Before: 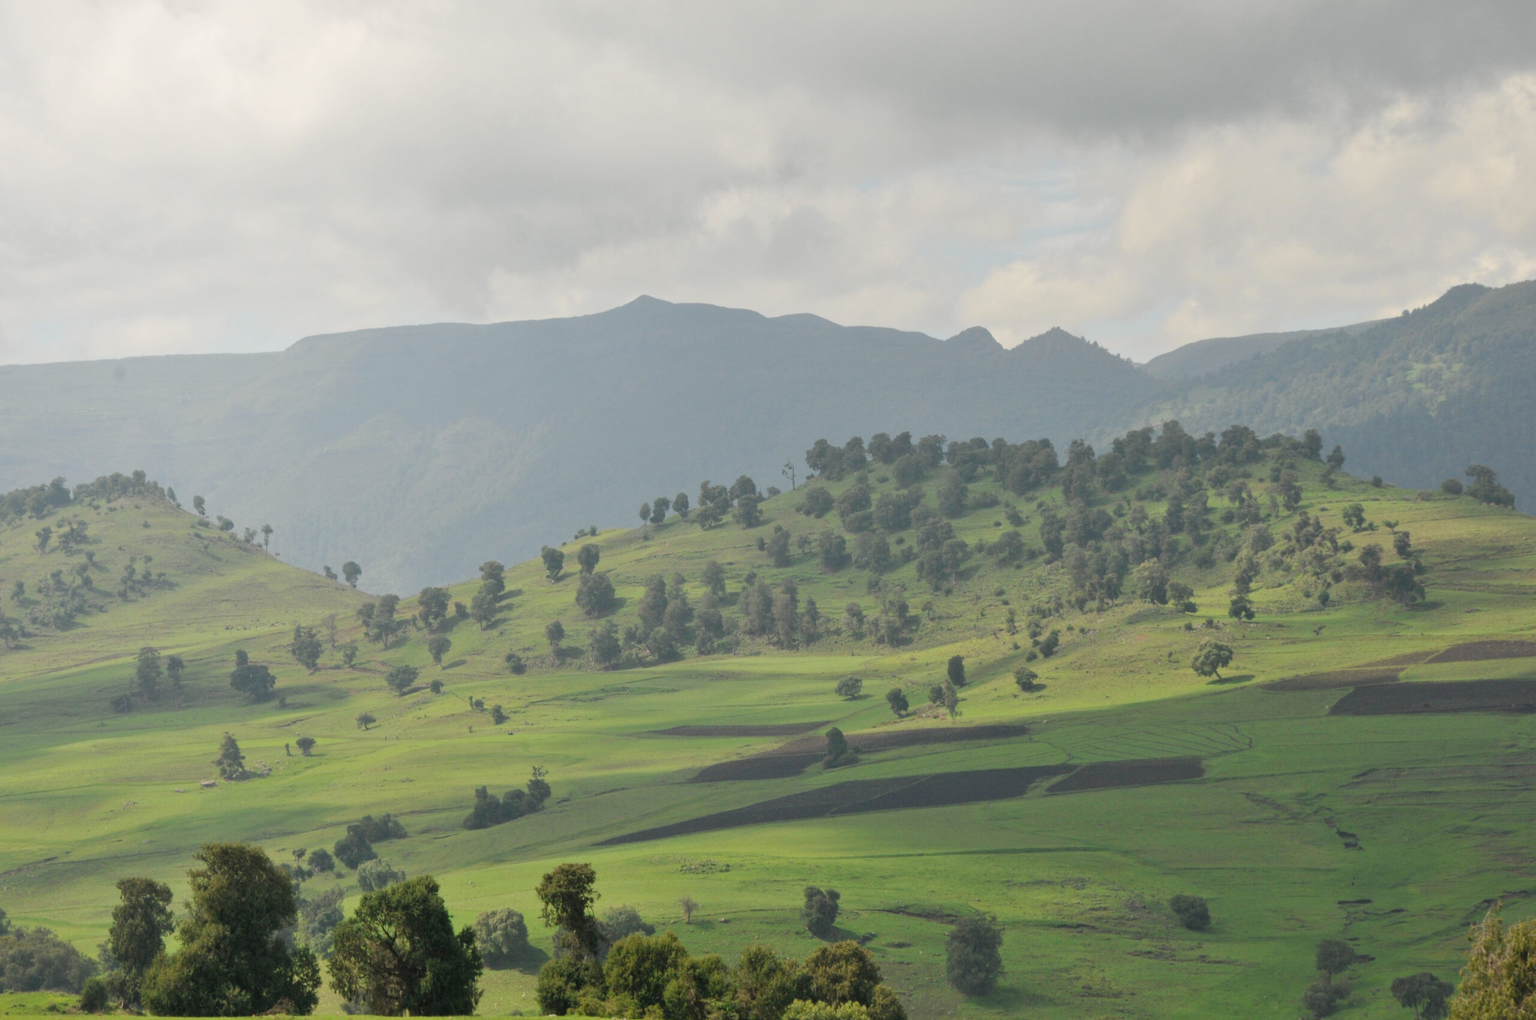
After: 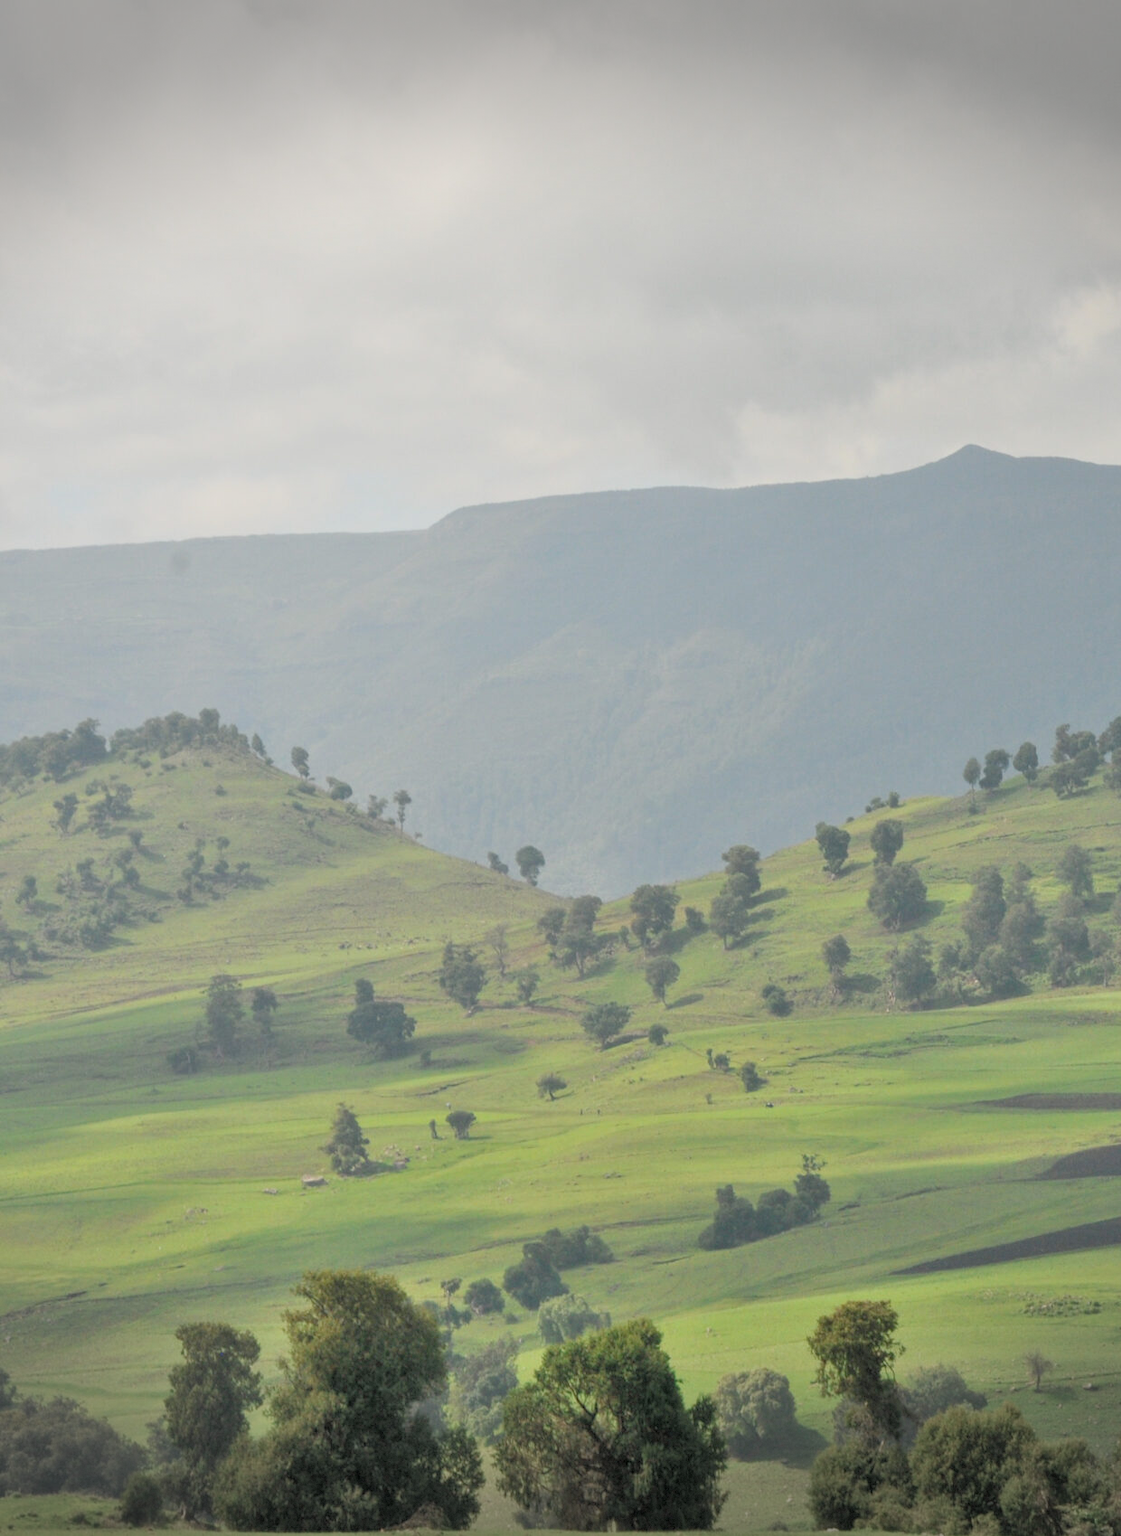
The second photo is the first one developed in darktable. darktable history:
tone equalizer: -7 EV 0.144 EV, -6 EV 0.585 EV, -5 EV 1.16 EV, -4 EV 1.36 EV, -3 EV 1.13 EV, -2 EV 0.6 EV, -1 EV 0.163 EV
crop and rotate: left 0.039%, top 0%, right 51.495%
vignetting: fall-off start 99.56%, width/height ratio 1.309, dithering 8-bit output
filmic rgb: black relative exposure -9.55 EV, white relative exposure 3.02 EV, hardness 6.07
